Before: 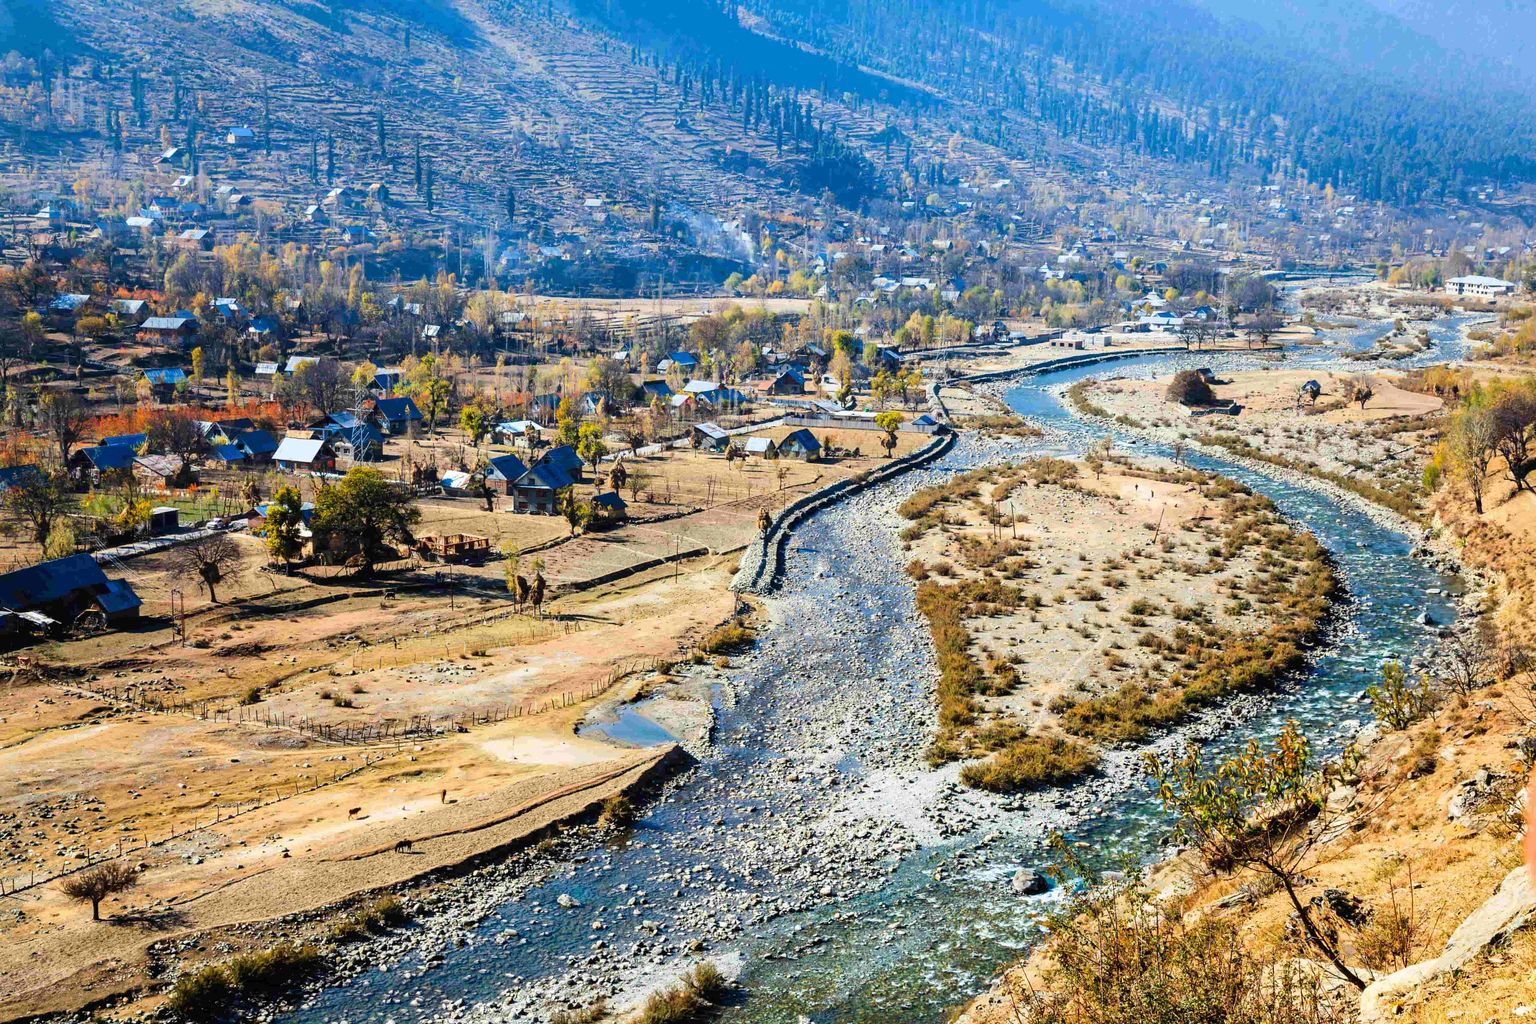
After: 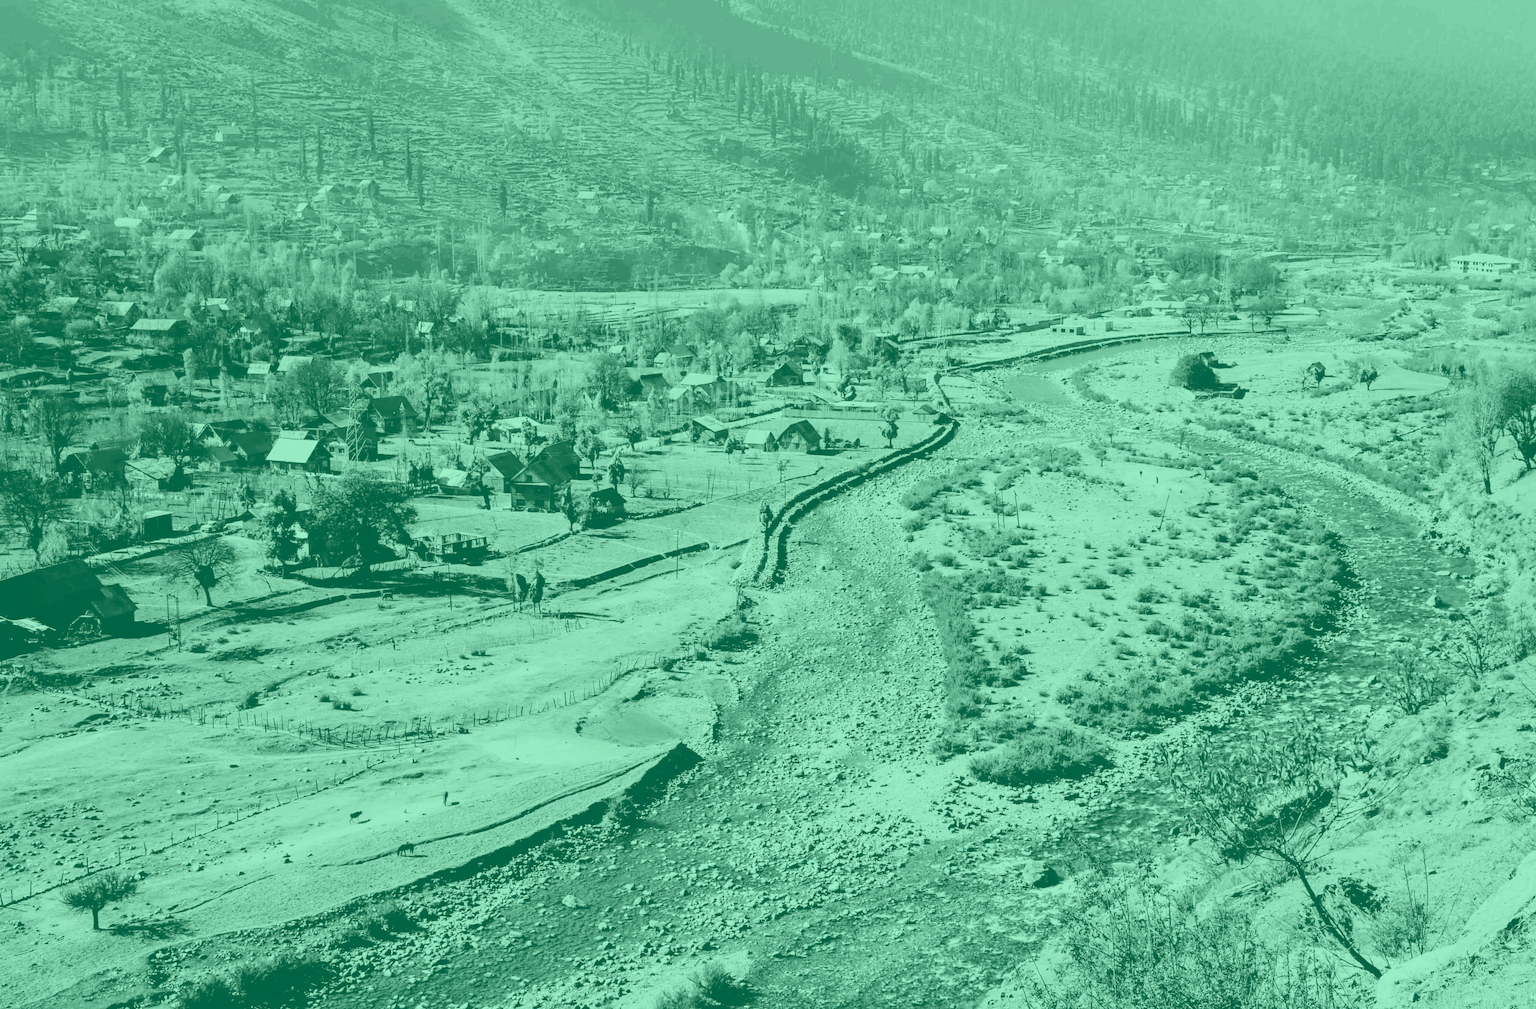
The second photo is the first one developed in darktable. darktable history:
tone equalizer: -8 EV -0.417 EV, -7 EV -0.389 EV, -6 EV -0.333 EV, -5 EV -0.222 EV, -3 EV 0.222 EV, -2 EV 0.333 EV, -1 EV 0.389 EV, +0 EV 0.417 EV, edges refinement/feathering 500, mask exposure compensation -1.57 EV, preserve details no
rotate and perspective: rotation -1°, crop left 0.011, crop right 0.989, crop top 0.025, crop bottom 0.975
colorize: hue 147.6°, saturation 65%, lightness 21.64%
tone curve: curves: ch0 [(0, 0) (0.003, 0.025) (0.011, 0.027) (0.025, 0.032) (0.044, 0.037) (0.069, 0.044) (0.1, 0.054) (0.136, 0.084) (0.177, 0.128) (0.224, 0.196) (0.277, 0.281) (0.335, 0.376) (0.399, 0.461) (0.468, 0.534) (0.543, 0.613) (0.623, 0.692) (0.709, 0.77) (0.801, 0.849) (0.898, 0.934) (1, 1)], preserve colors none
